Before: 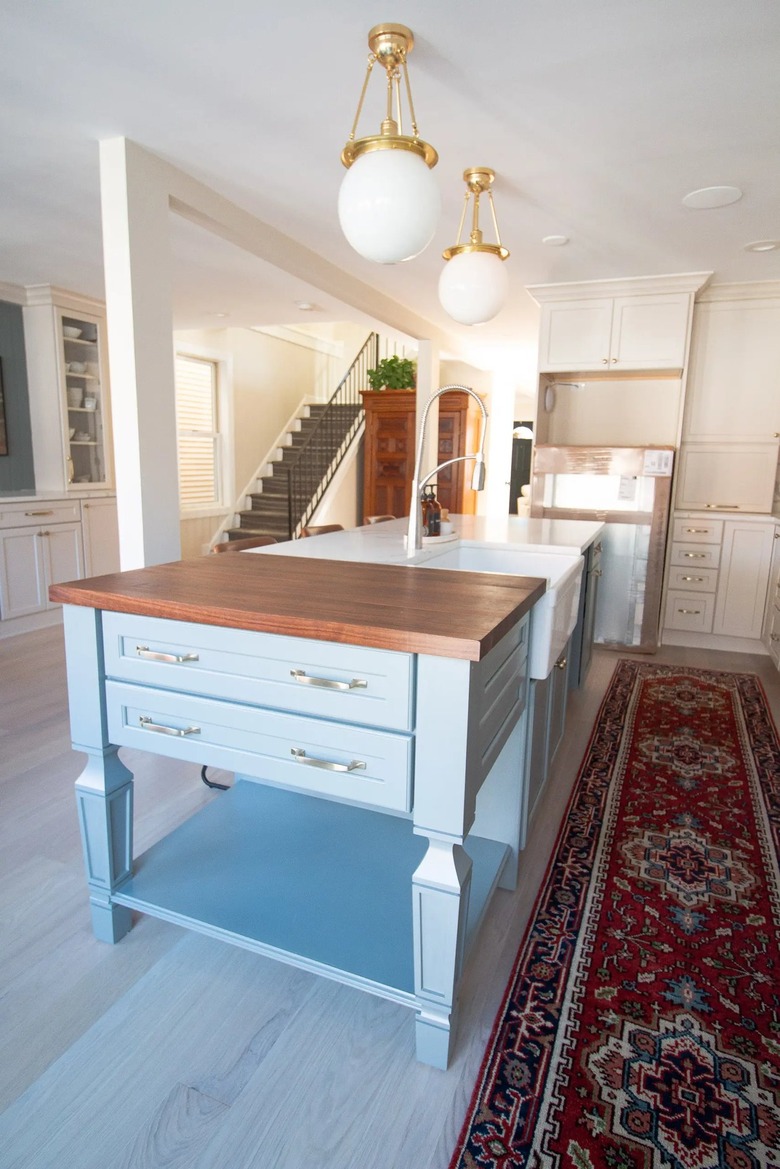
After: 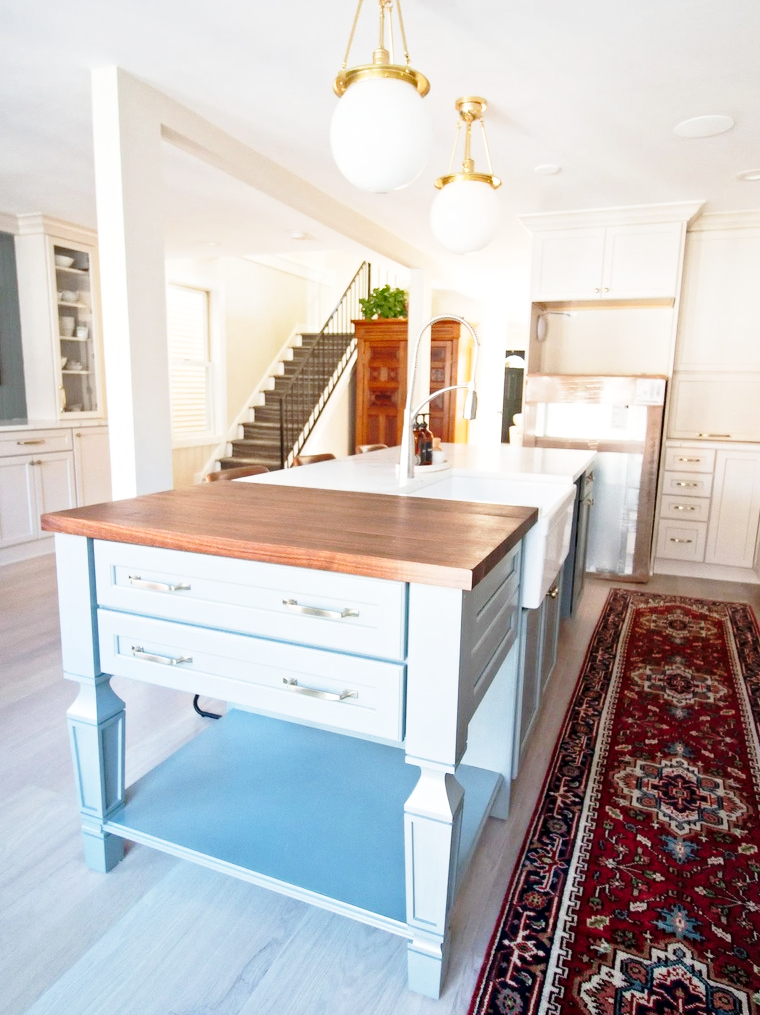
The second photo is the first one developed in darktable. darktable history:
crop: left 1.152%, top 6.131%, right 1.292%, bottom 7.04%
contrast equalizer: y [[0.5, 0.5, 0.544, 0.569, 0.5, 0.5], [0.5 ×6], [0.5 ×6], [0 ×6], [0 ×6]]
base curve: curves: ch0 [(0, 0) (0.028, 0.03) (0.121, 0.232) (0.46, 0.748) (0.859, 0.968) (1, 1)], preserve colors none
